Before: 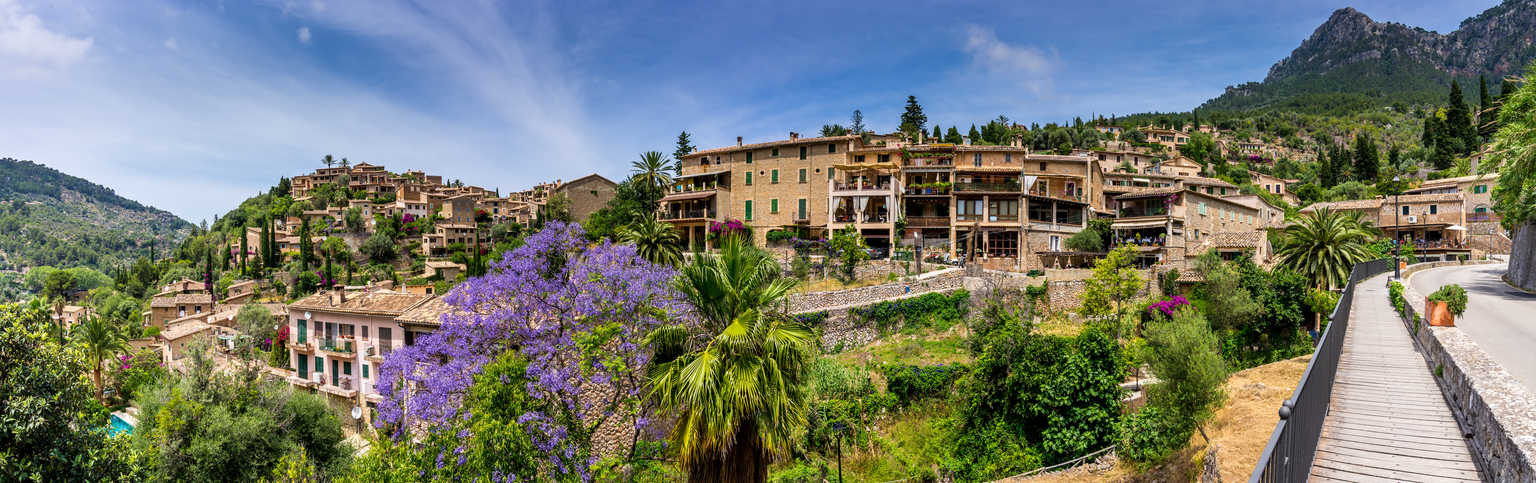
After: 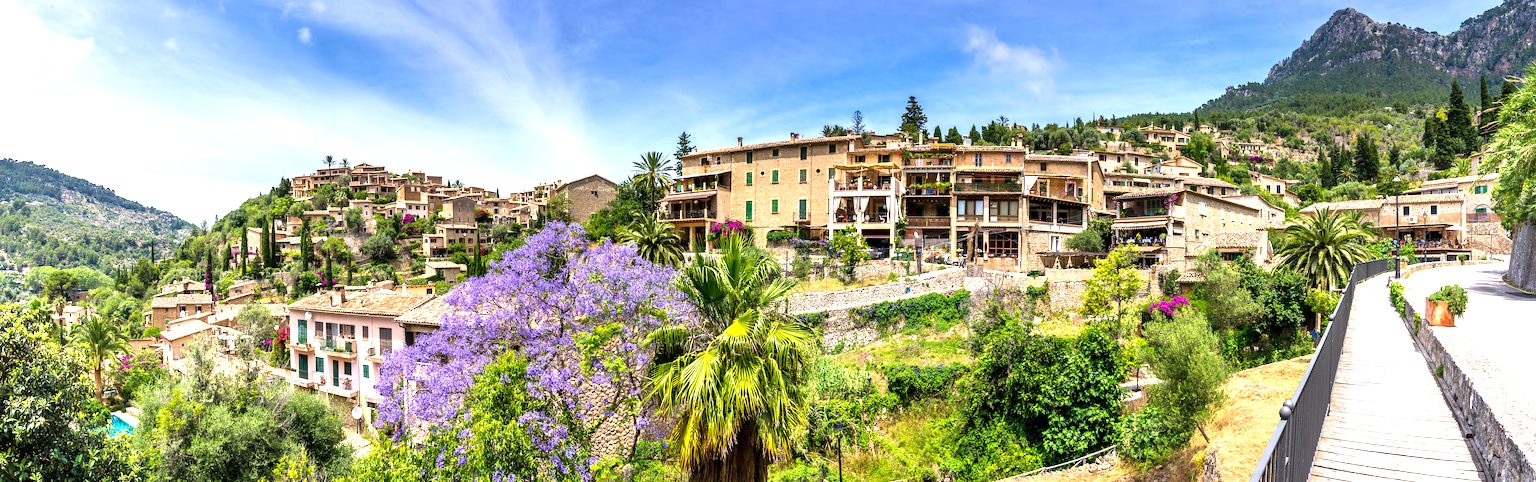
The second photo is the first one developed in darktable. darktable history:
rotate and perspective: automatic cropping off
exposure: black level correction 0, exposure 1 EV, compensate exposure bias true, compensate highlight preservation false
